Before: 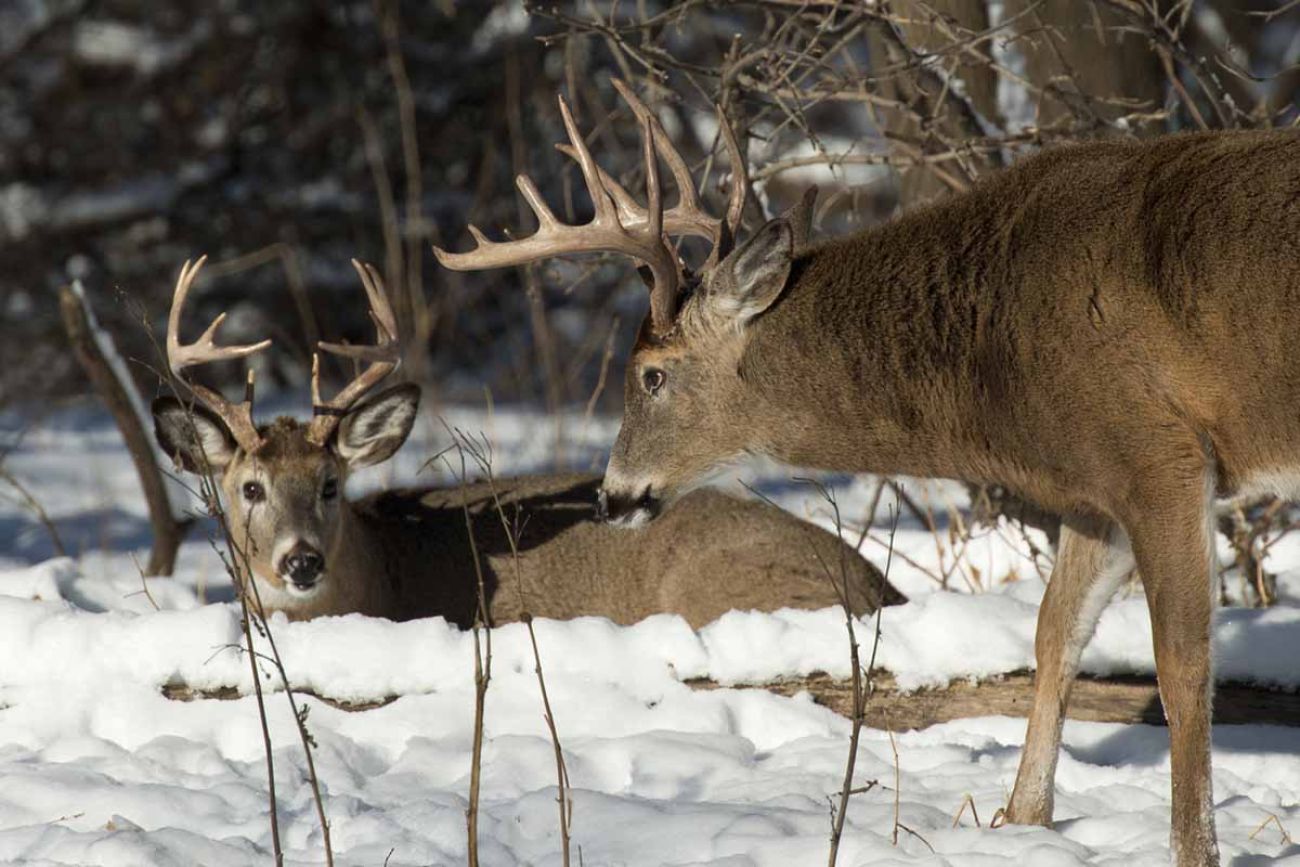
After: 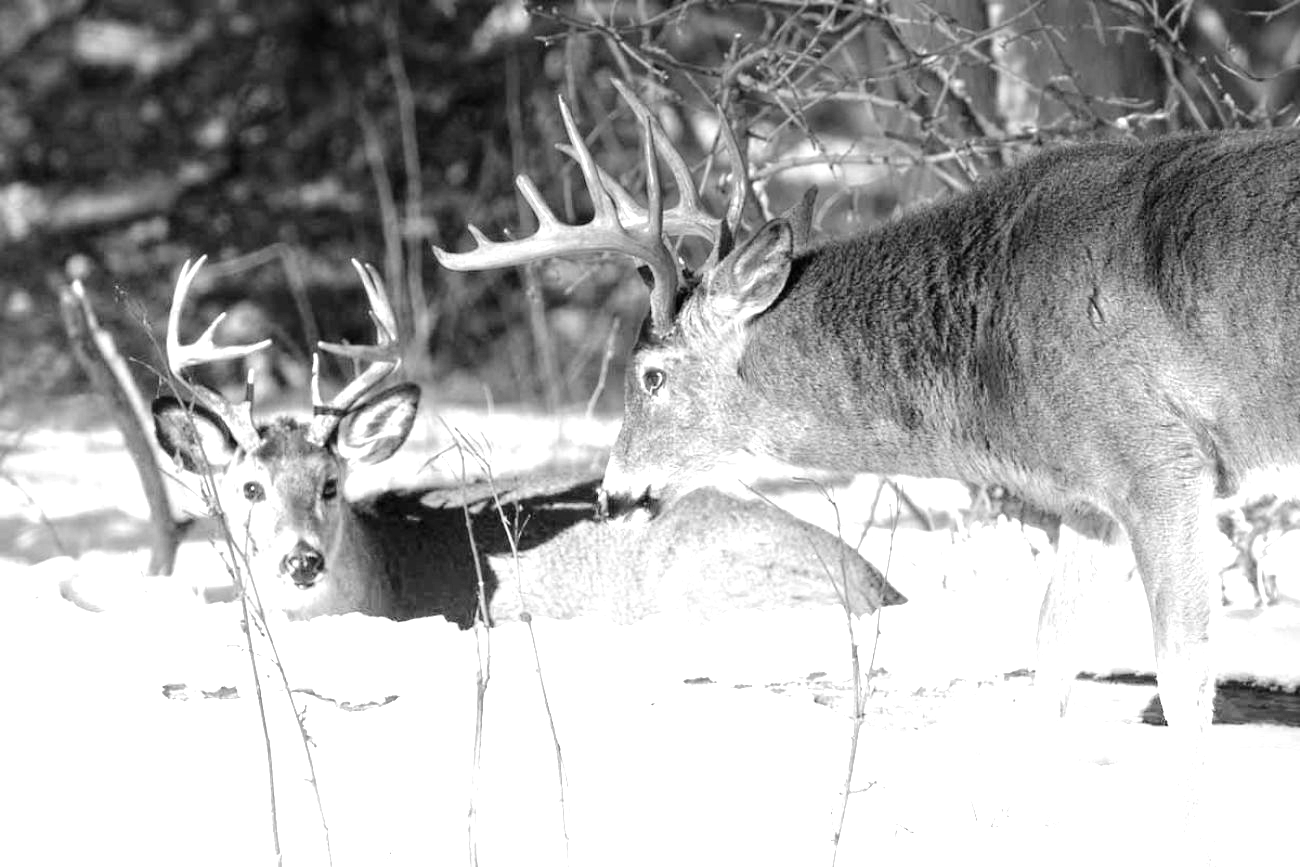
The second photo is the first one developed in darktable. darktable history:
tone equalizer: -7 EV 0.15 EV, -6 EV 0.6 EV, -5 EV 1.15 EV, -4 EV 1.33 EV, -3 EV 1.15 EV, -2 EV 0.6 EV, -1 EV 0.15 EV, mask exposure compensation -0.5 EV
monochrome: on, module defaults
graduated density: density -3.9 EV
